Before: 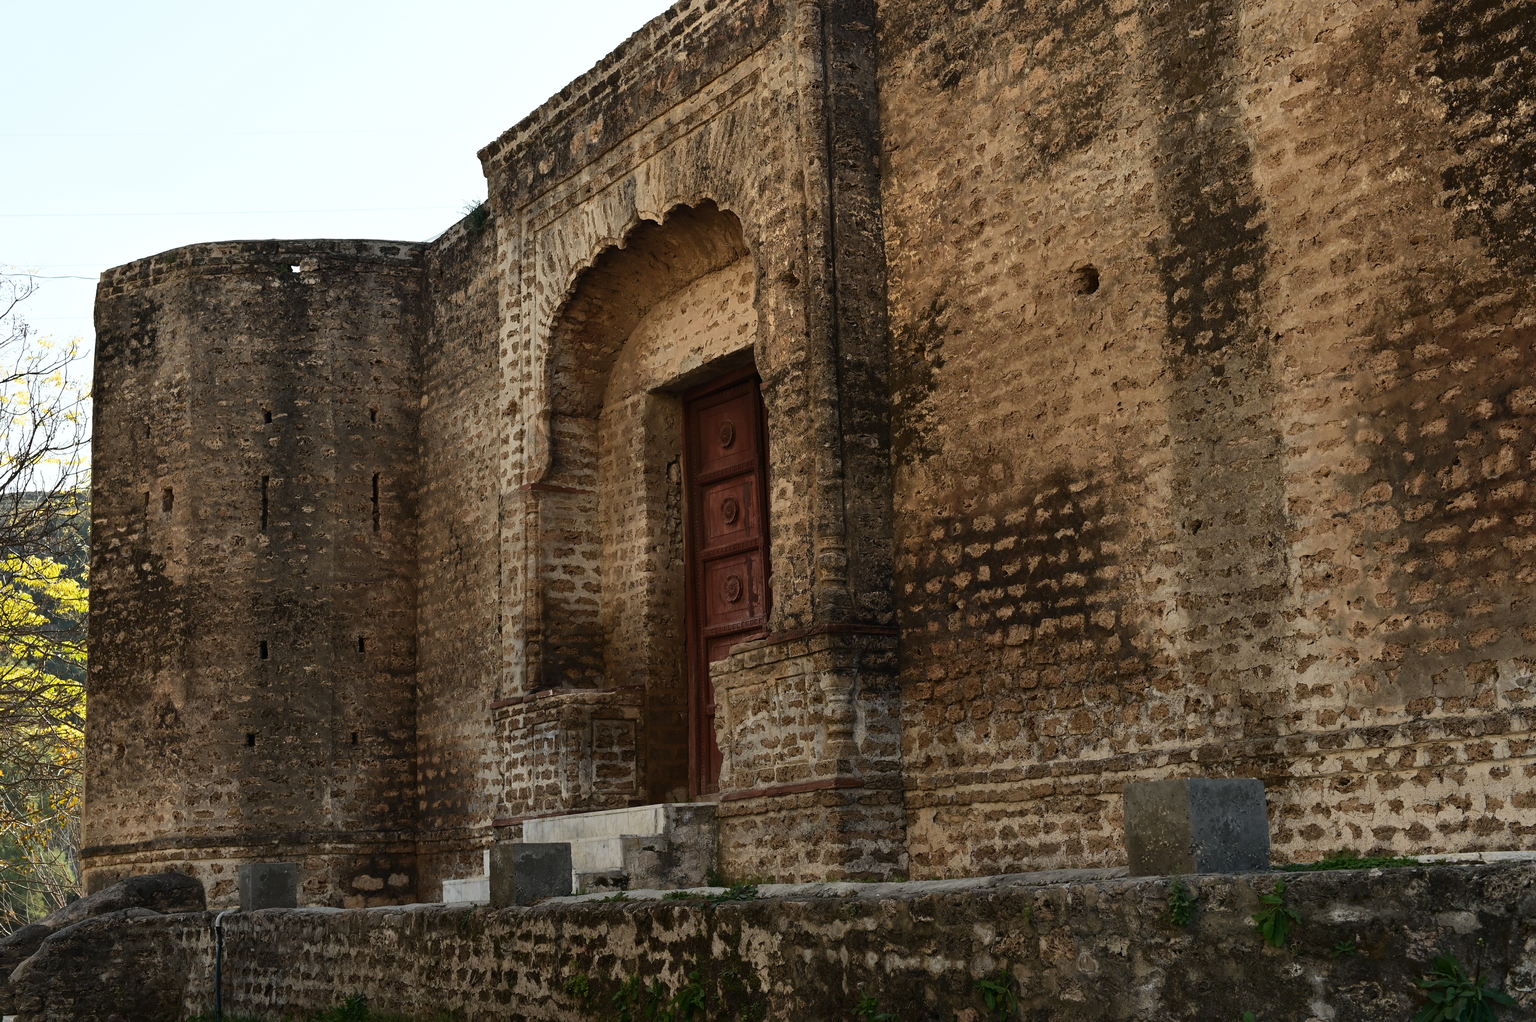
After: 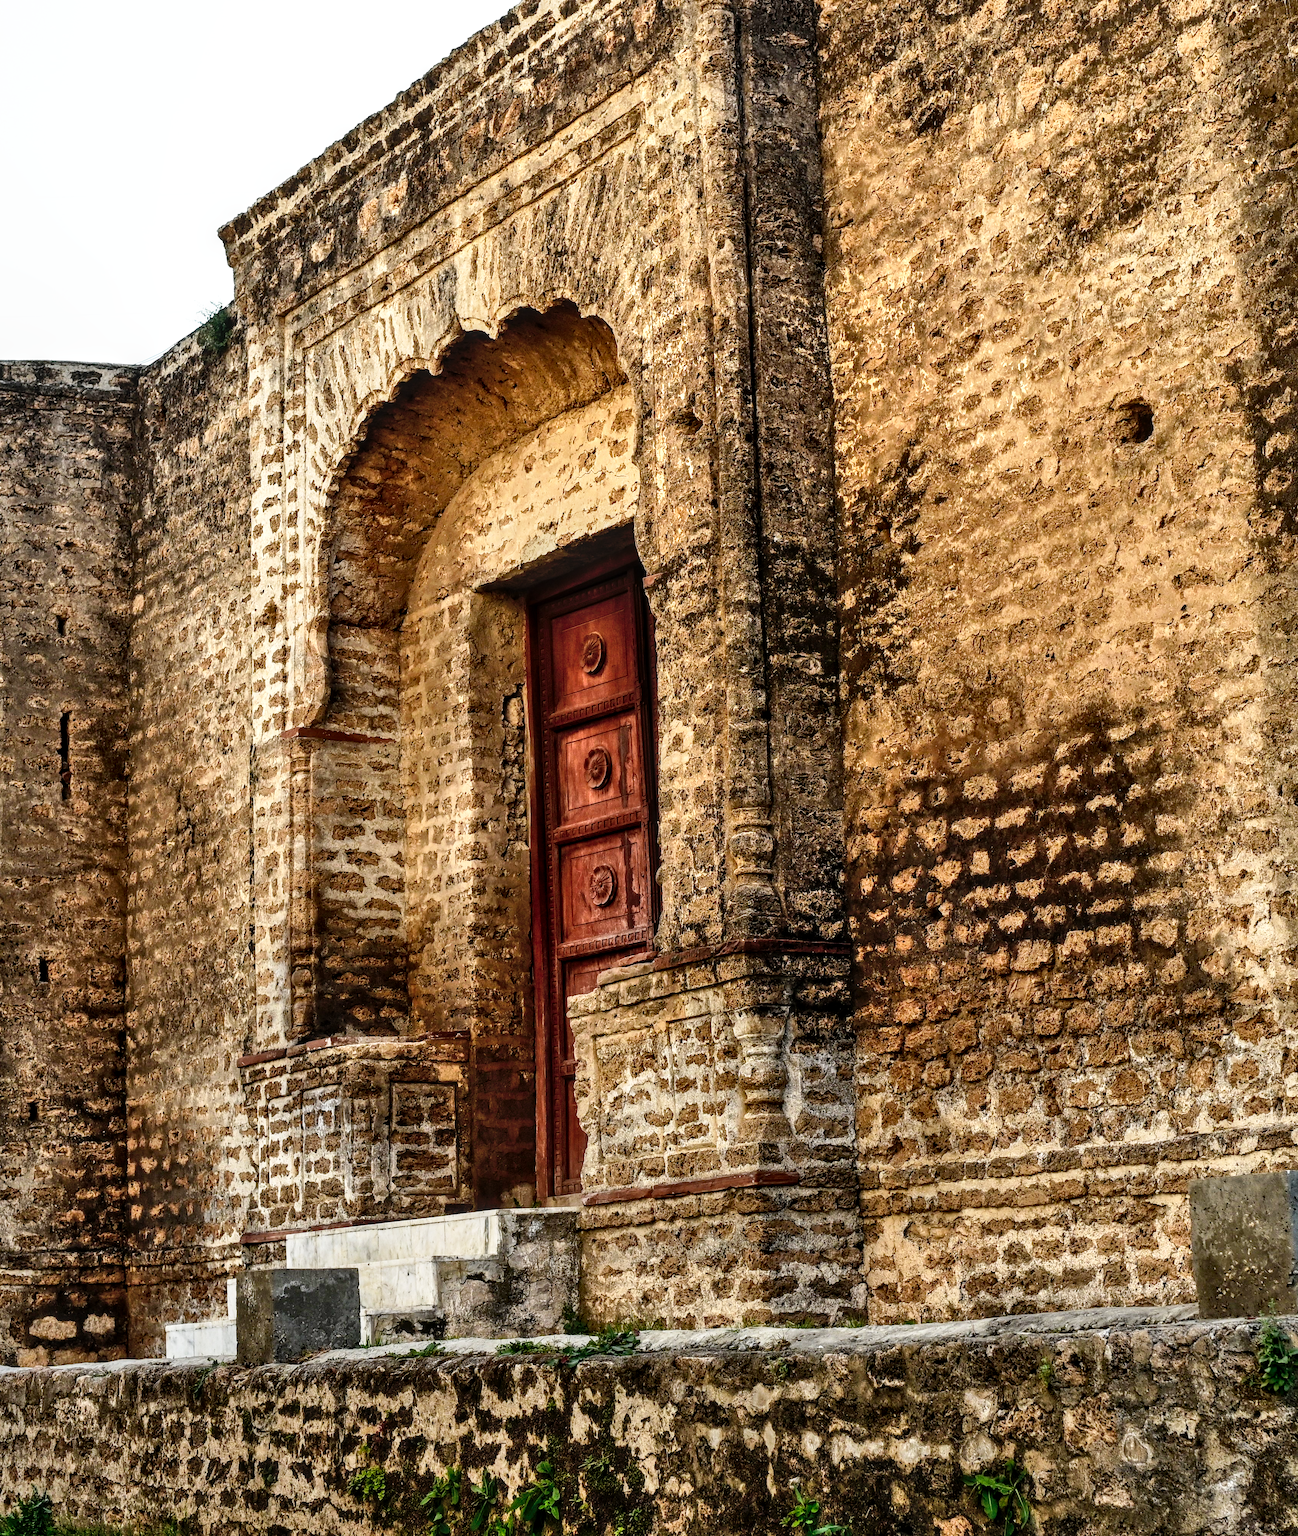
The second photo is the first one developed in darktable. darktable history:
tone curve: curves: ch0 [(0, 0) (0.003, 0.003) (0.011, 0.011) (0.025, 0.024) (0.044, 0.043) (0.069, 0.068) (0.1, 0.097) (0.136, 0.132) (0.177, 0.173) (0.224, 0.219) (0.277, 0.27) (0.335, 0.327) (0.399, 0.389) (0.468, 0.457) (0.543, 0.549) (0.623, 0.628) (0.709, 0.713) (0.801, 0.803) (0.898, 0.899) (1, 1)], preserve colors none
contrast brightness saturation: contrast 0.1, brightness 0.03, saturation 0.09
base curve: curves: ch0 [(0, 0) (0.012, 0.01) (0.073, 0.168) (0.31, 0.711) (0.645, 0.957) (1, 1)], preserve colors none
crop: left 21.674%, right 22.086%
local contrast: highlights 61%, detail 143%, midtone range 0.428
shadows and highlights: shadows 60, soften with gaussian
exposure: exposure -0.01 EV, compensate highlight preservation false
